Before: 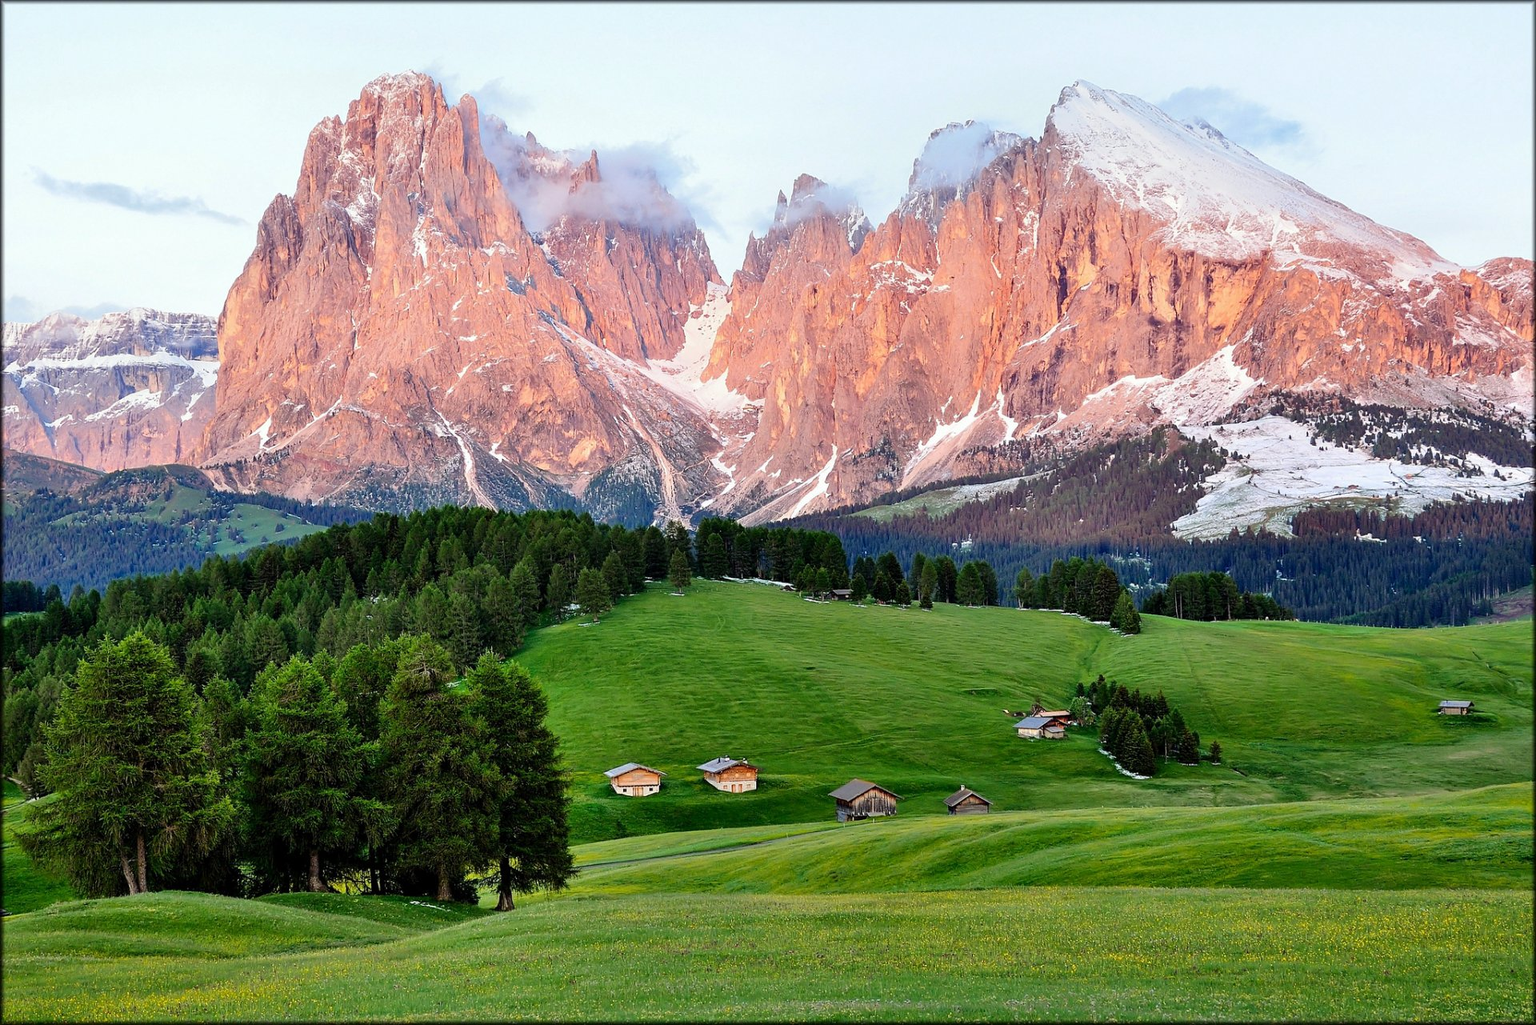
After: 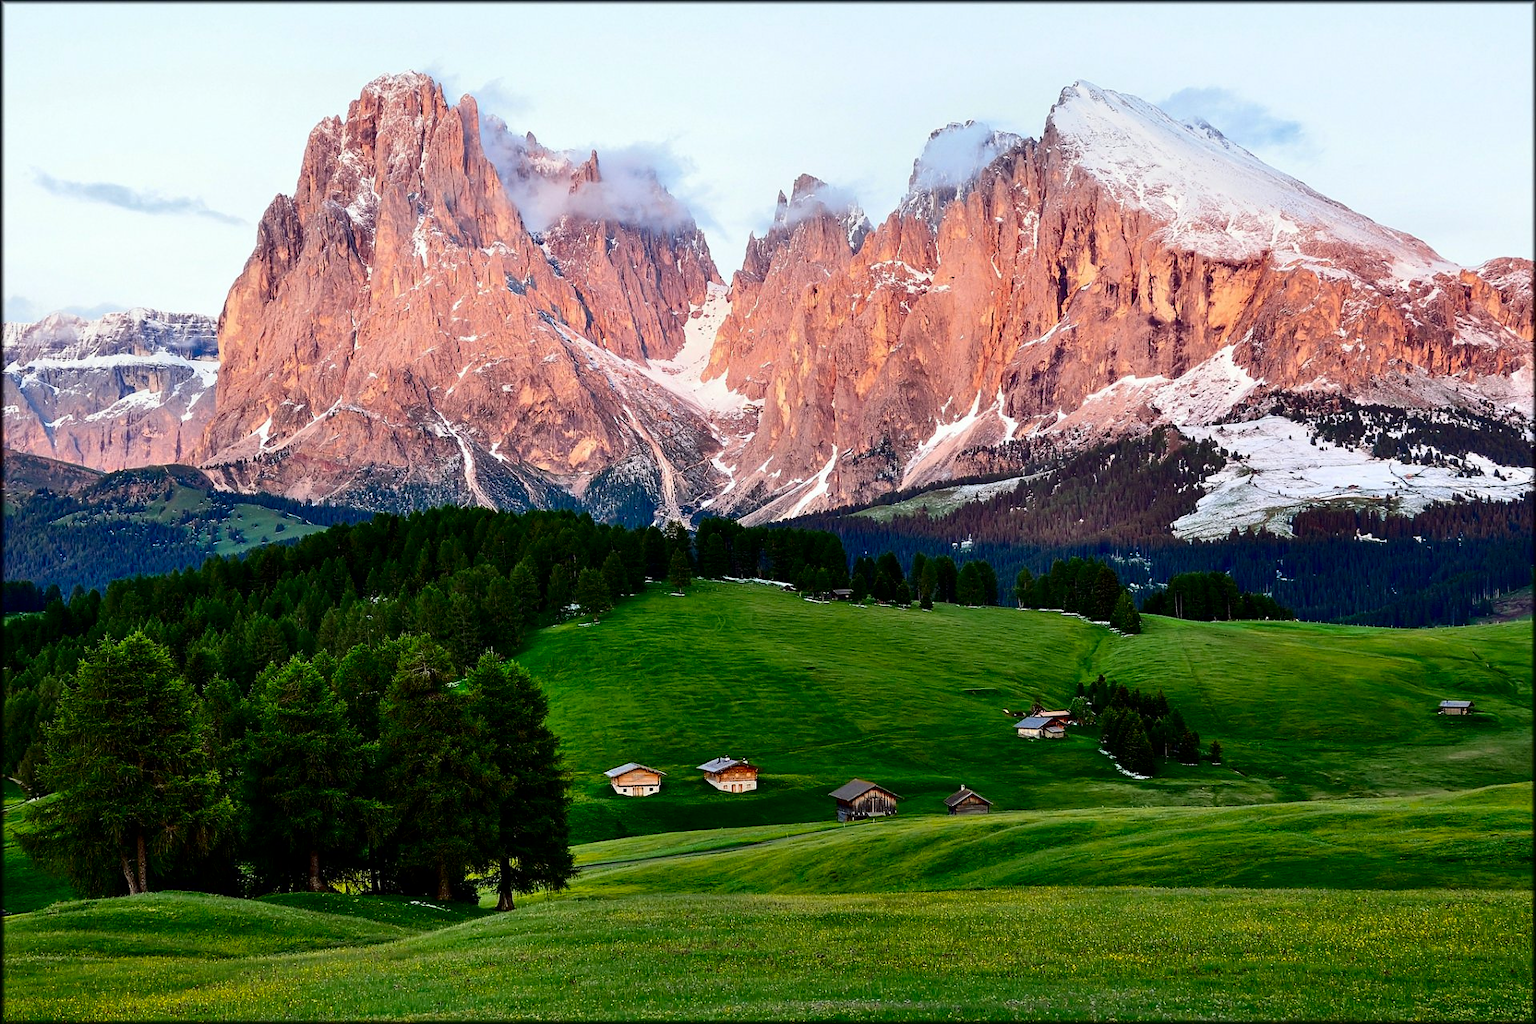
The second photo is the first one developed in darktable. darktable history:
contrast brightness saturation: contrast 0.185, brightness -0.229, saturation 0.114
